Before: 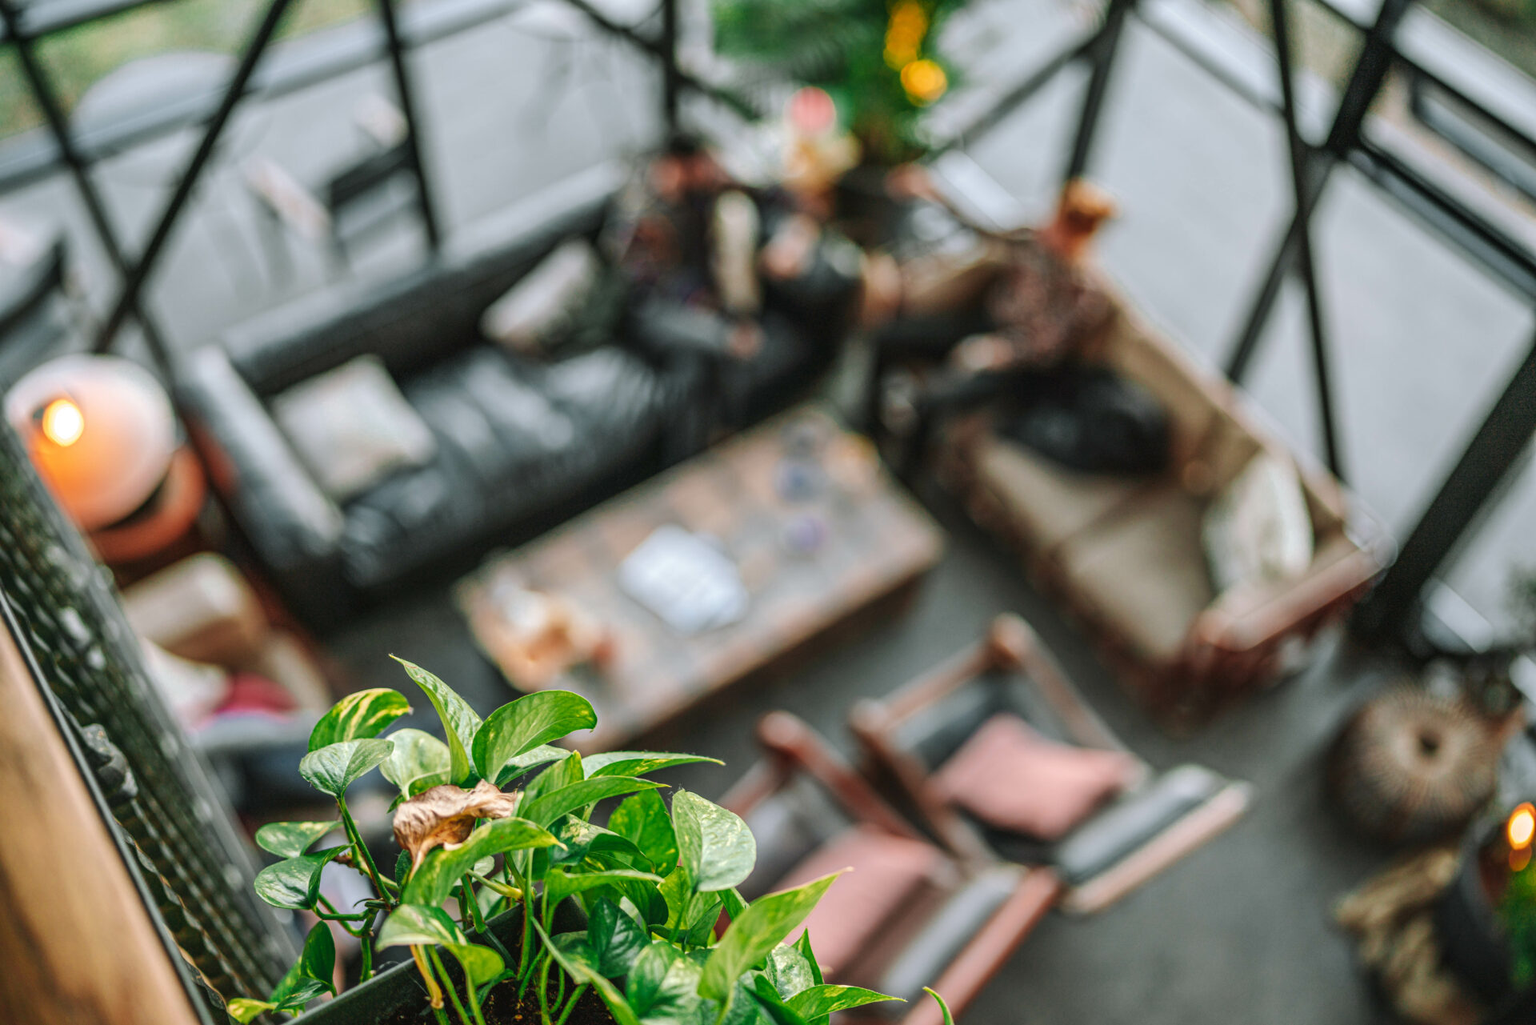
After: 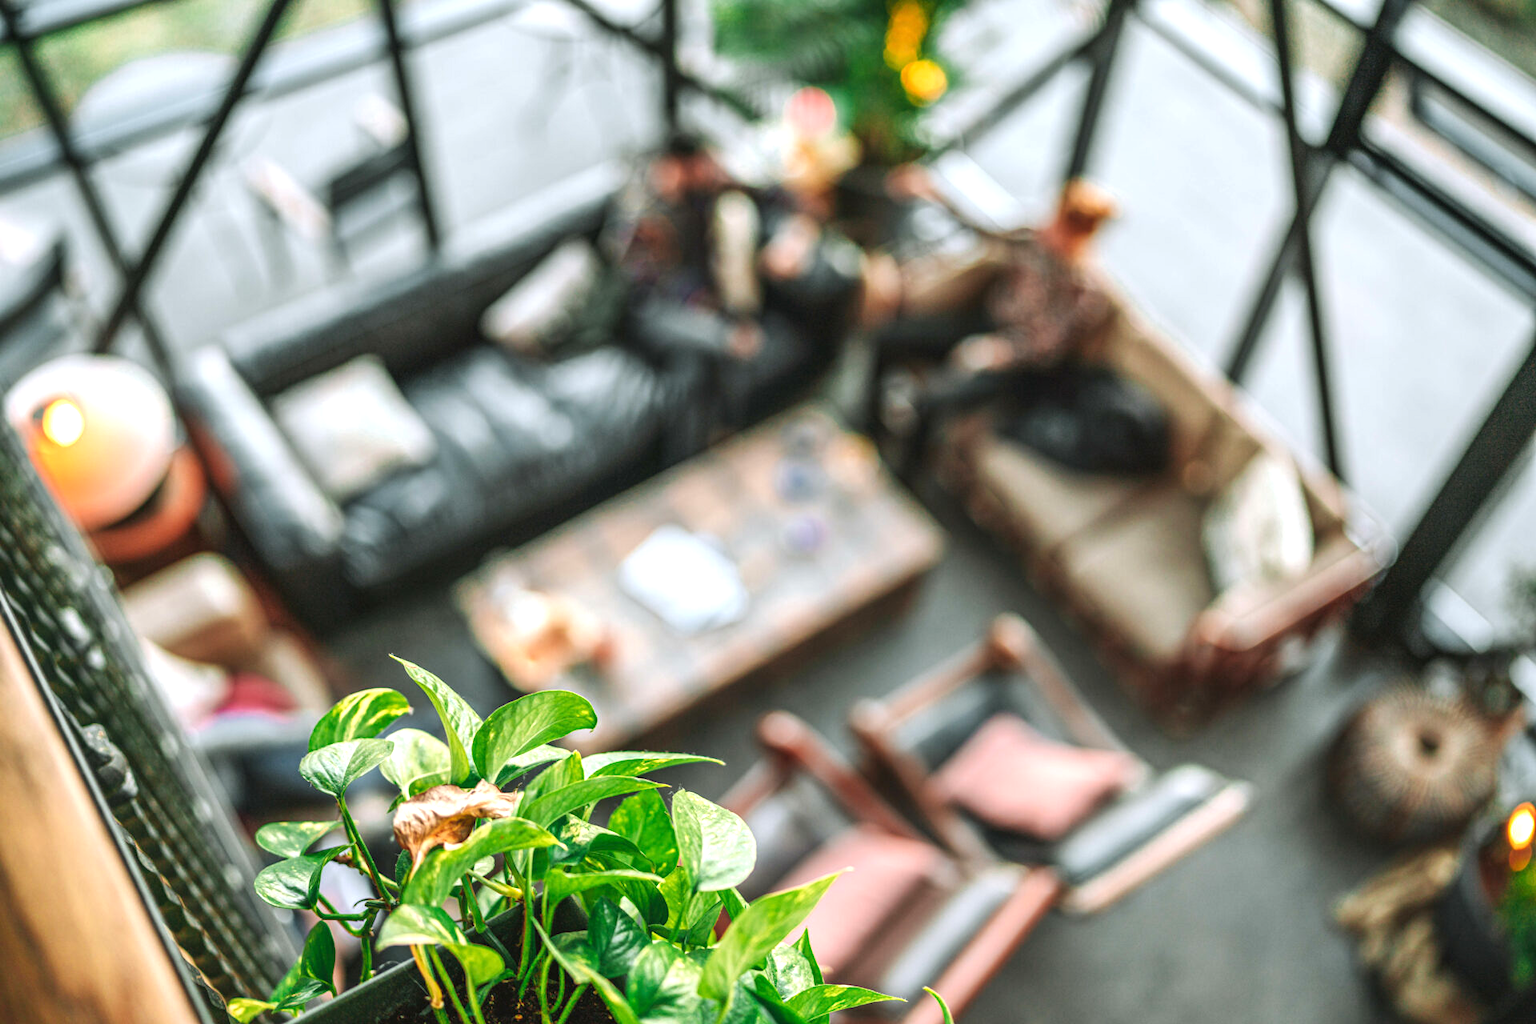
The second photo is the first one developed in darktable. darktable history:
exposure: exposure 0.696 EV, compensate highlight preservation false
